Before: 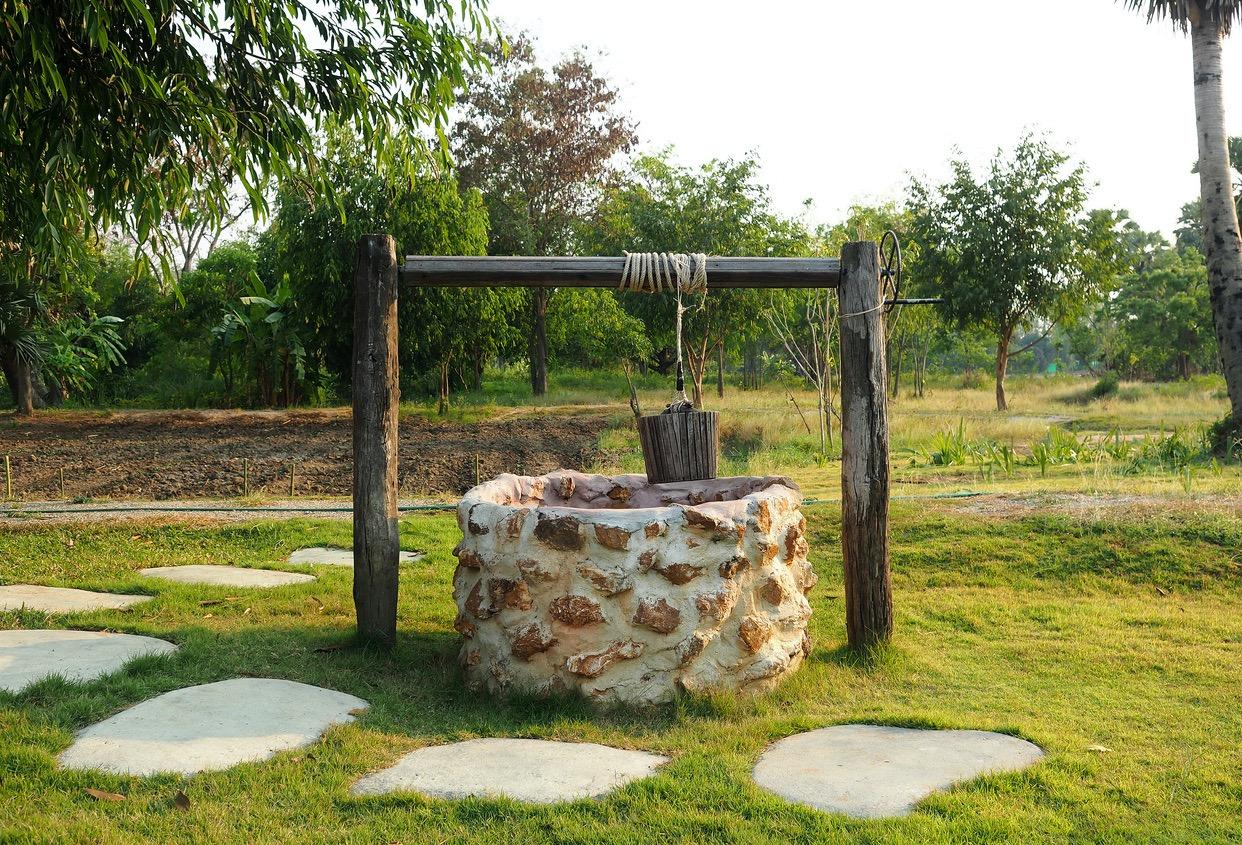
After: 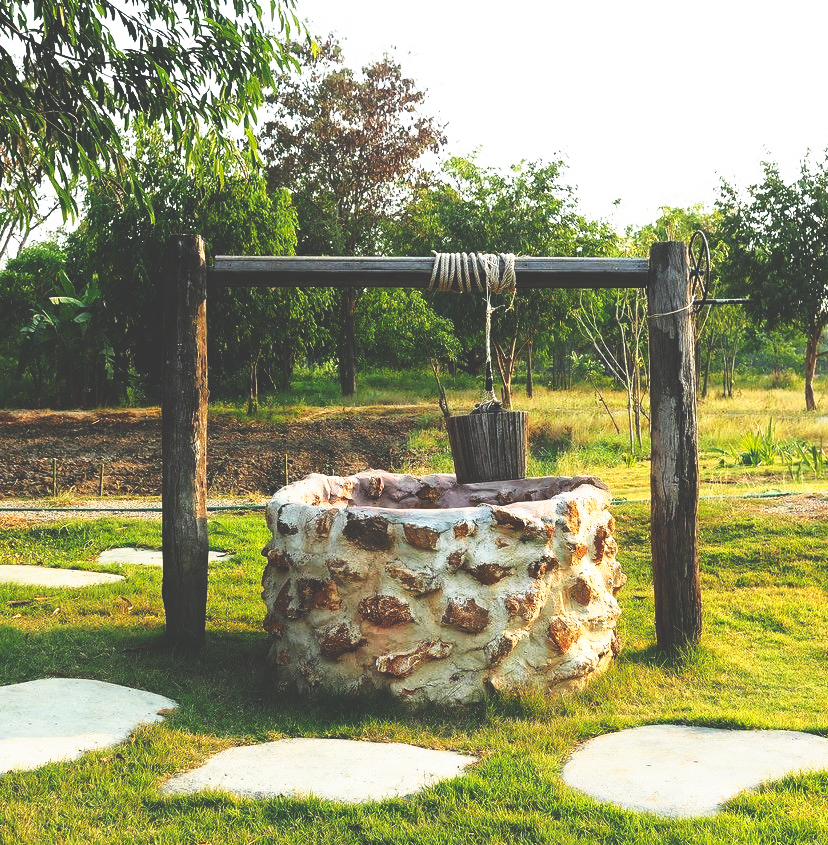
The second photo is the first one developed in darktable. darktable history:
crop and rotate: left 15.446%, right 17.836%
base curve: curves: ch0 [(0, 0.036) (0.007, 0.037) (0.604, 0.887) (1, 1)], preserve colors none
